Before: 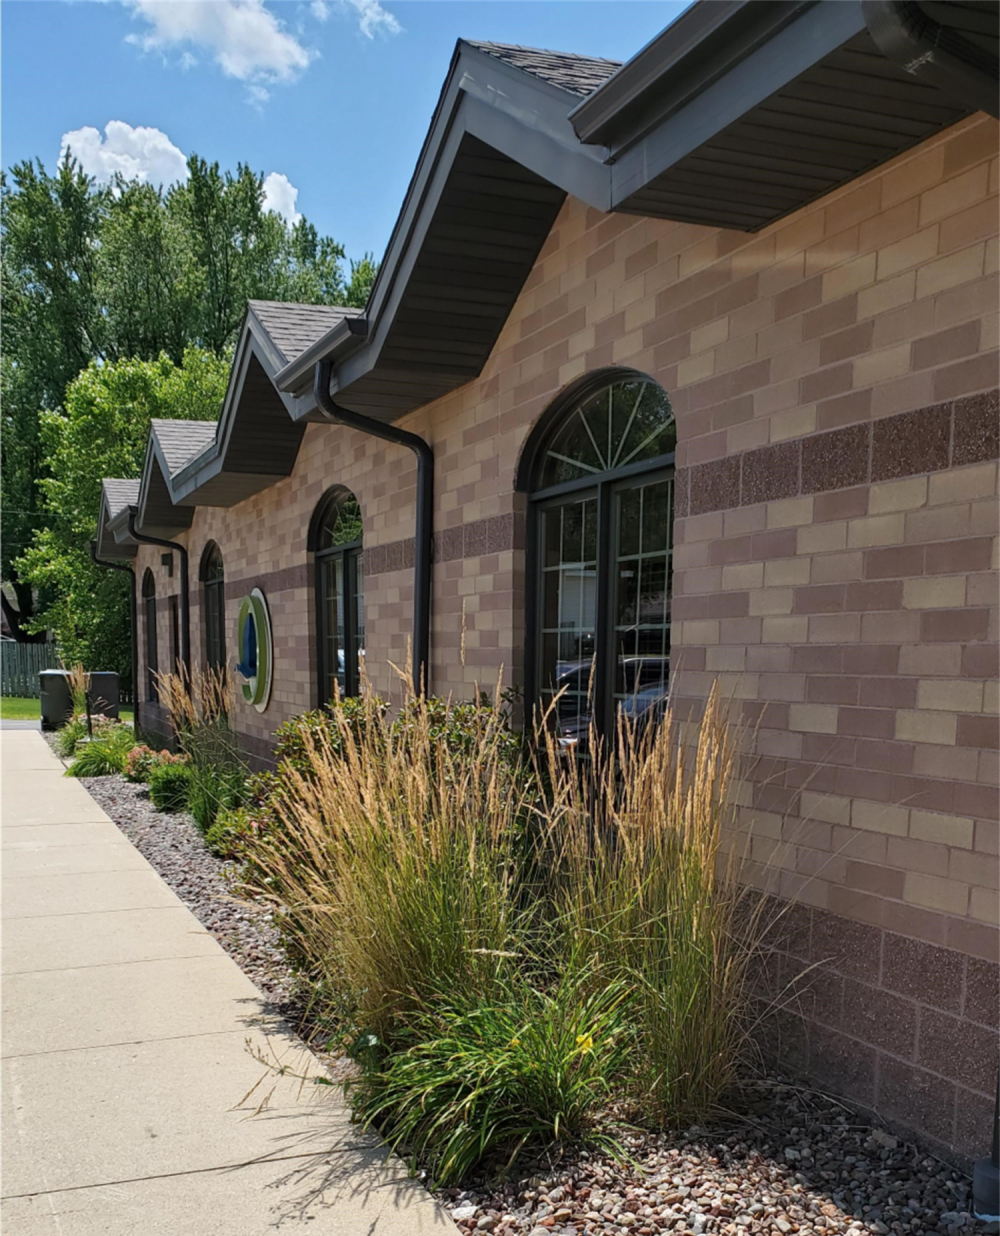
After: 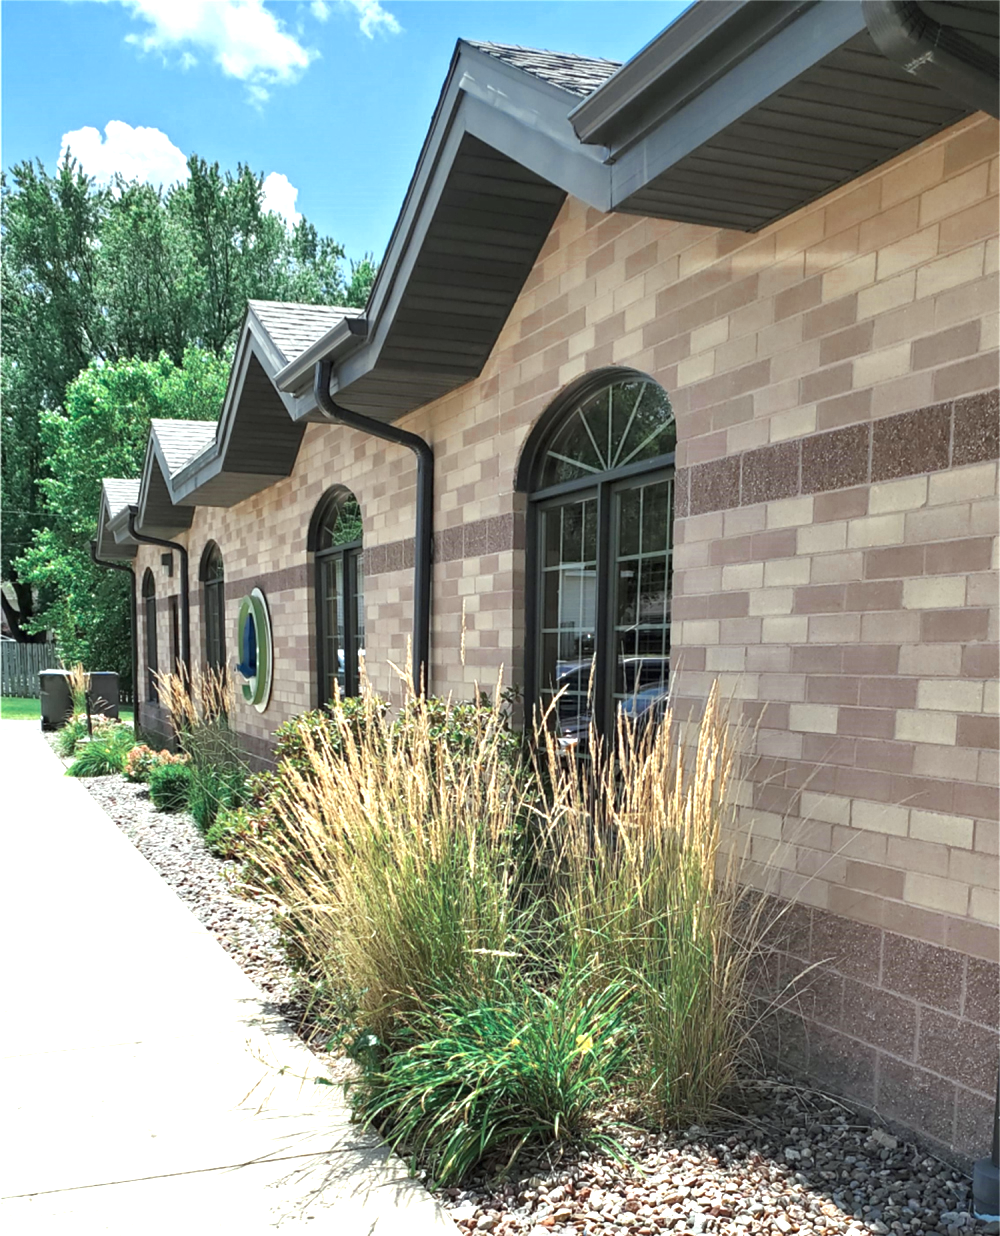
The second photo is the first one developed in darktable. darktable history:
color zones: curves: ch0 [(0, 0.5) (0.125, 0.4) (0.25, 0.5) (0.375, 0.4) (0.5, 0.4) (0.625, 0.35) (0.75, 0.35) (0.875, 0.5)]; ch1 [(0, 0.35) (0.125, 0.45) (0.25, 0.35) (0.375, 0.35) (0.5, 0.35) (0.625, 0.35) (0.75, 0.45) (0.875, 0.35)]; ch2 [(0, 0.6) (0.125, 0.5) (0.25, 0.5) (0.375, 0.6) (0.5, 0.6) (0.625, 0.5) (0.75, 0.5) (0.875, 0.5)]
exposure: exposure 1.5 EV, compensate highlight preservation false
color correction: highlights a* -6.69, highlights b* 0.49
